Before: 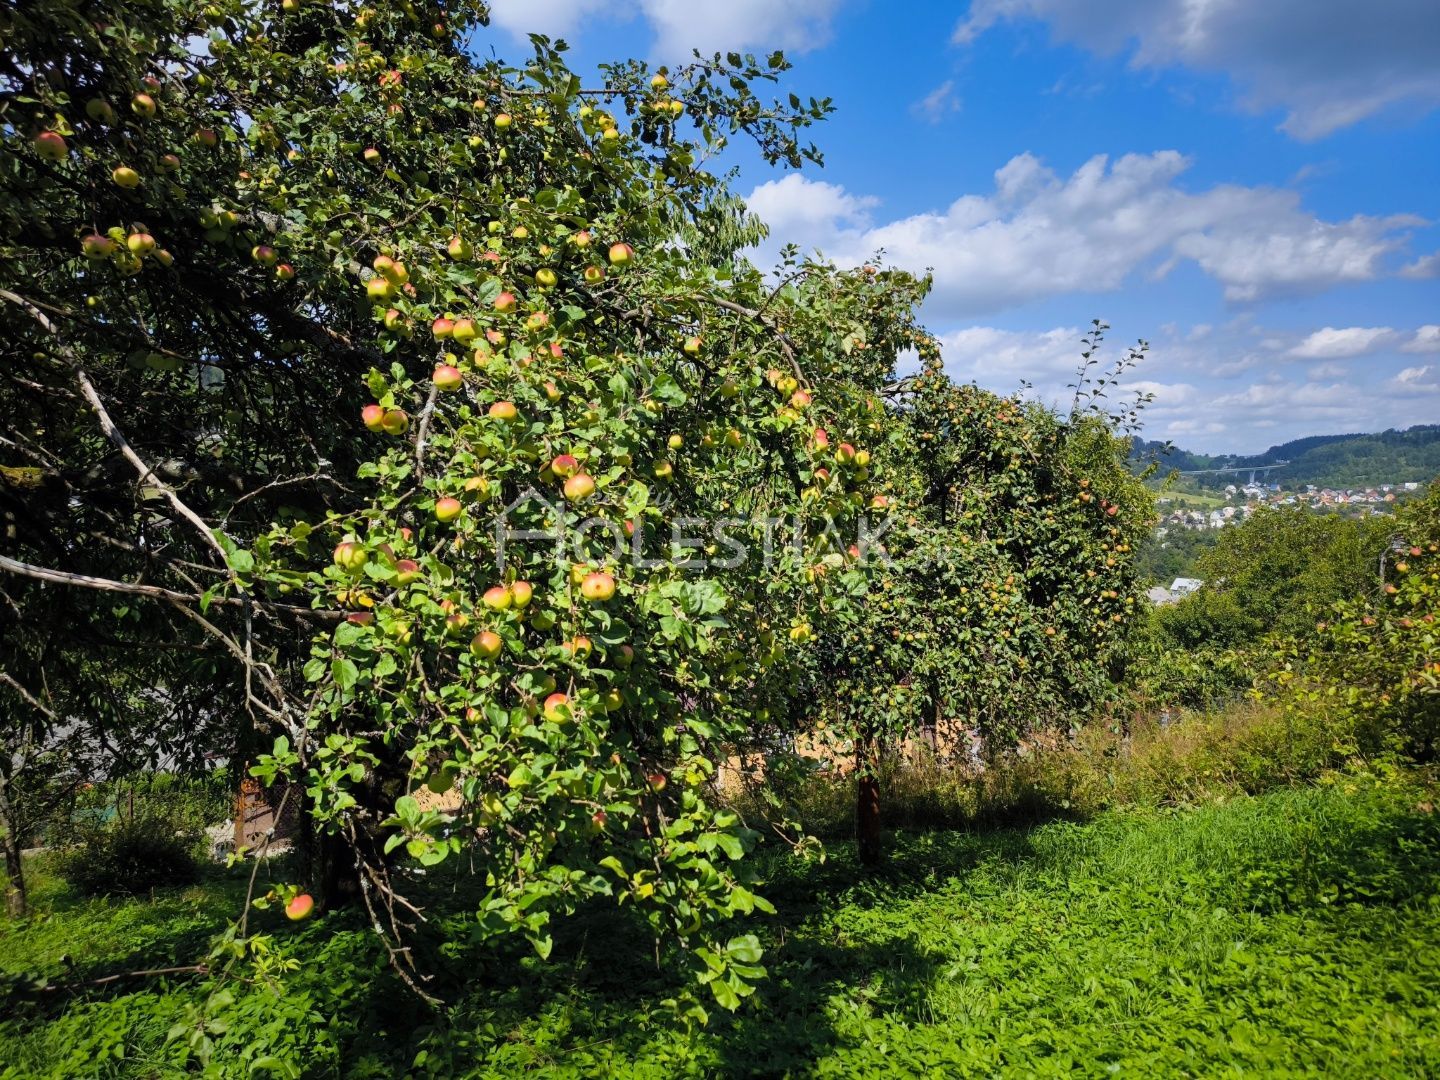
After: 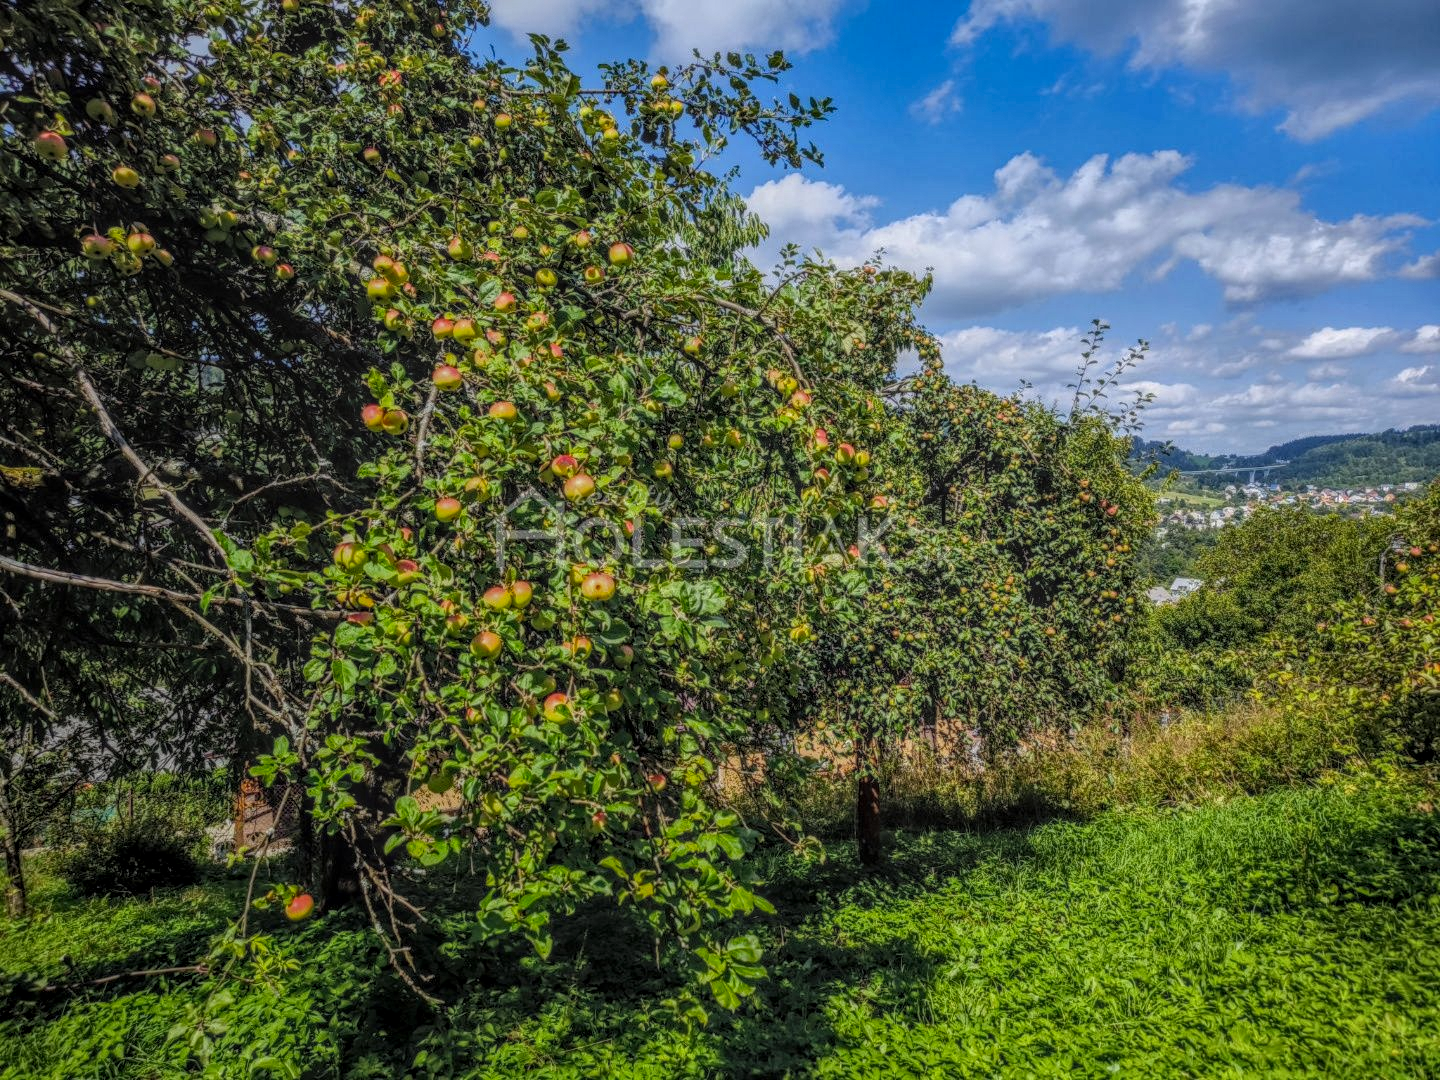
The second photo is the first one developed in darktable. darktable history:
local contrast "HDR local tone-mapping": highlights 0%, shadows 0%, detail 200%, midtone range 0.25
